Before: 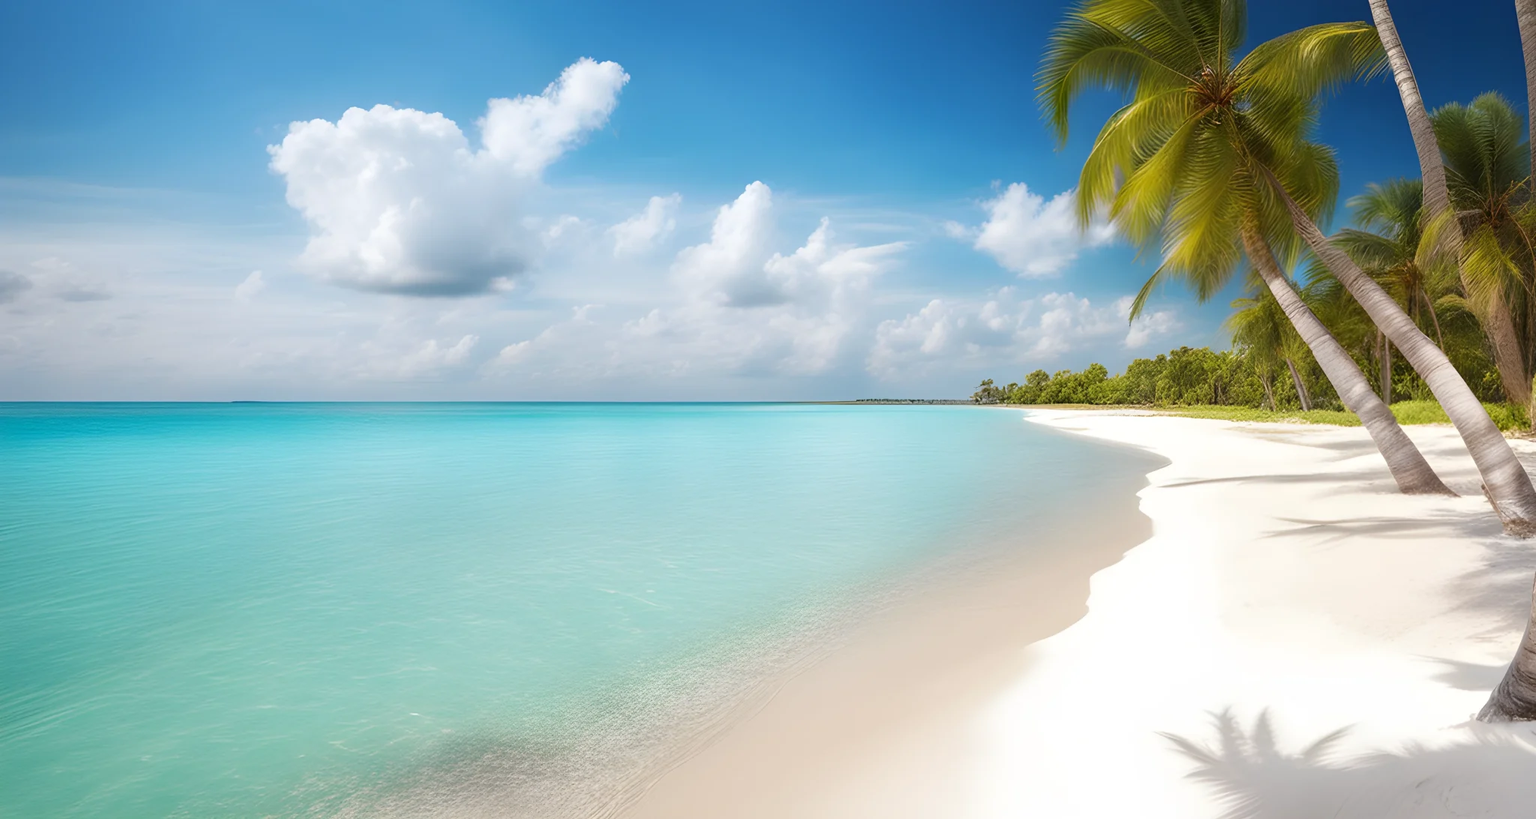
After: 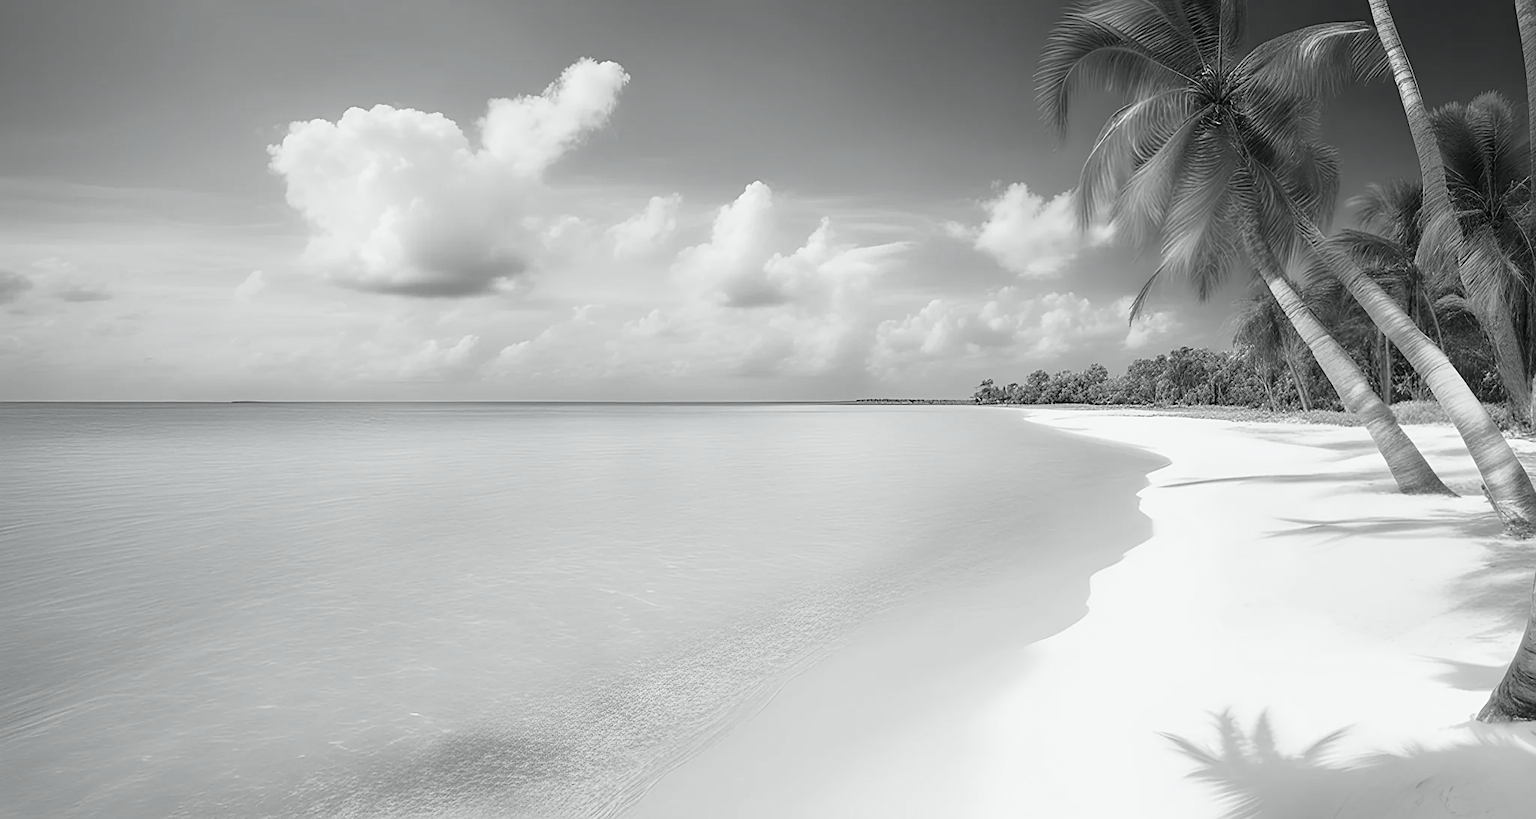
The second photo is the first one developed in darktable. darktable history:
contrast brightness saturation: saturation -0.982
tone curve: curves: ch0 [(0, 0) (0.058, 0.027) (0.214, 0.183) (0.304, 0.288) (0.561, 0.554) (0.687, 0.677) (0.768, 0.768) (0.858, 0.861) (0.986, 0.957)]; ch1 [(0, 0) (0.172, 0.123) (0.312, 0.296) (0.437, 0.429) (0.471, 0.469) (0.502, 0.5) (0.513, 0.515) (0.583, 0.604) (0.631, 0.659) (0.703, 0.721) (0.889, 0.924) (1, 1)]; ch2 [(0, 0) (0.411, 0.424) (0.485, 0.497) (0.502, 0.5) (0.517, 0.511) (0.566, 0.573) (0.622, 0.613) (0.709, 0.677) (1, 1)], color space Lab, independent channels, preserve colors none
exposure: compensate exposure bias true, compensate highlight preservation false
sharpen: on, module defaults
